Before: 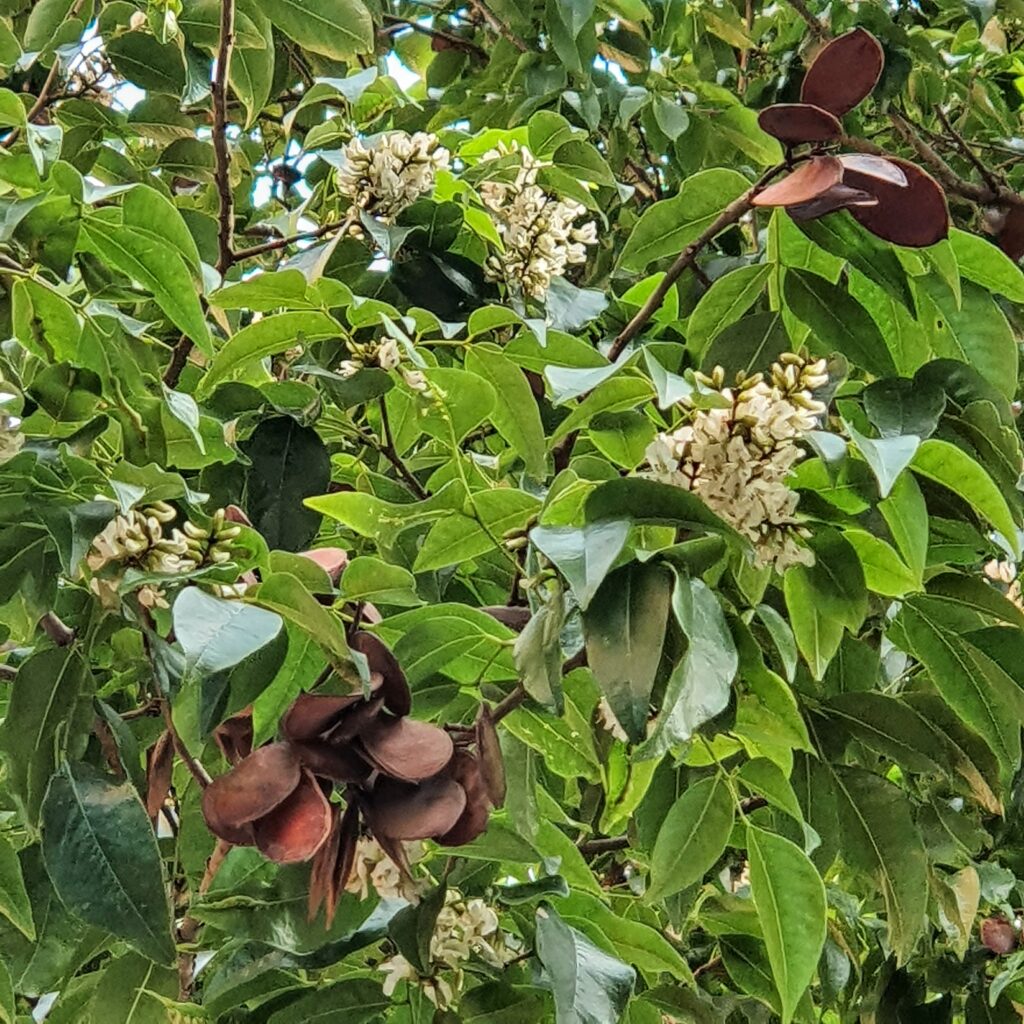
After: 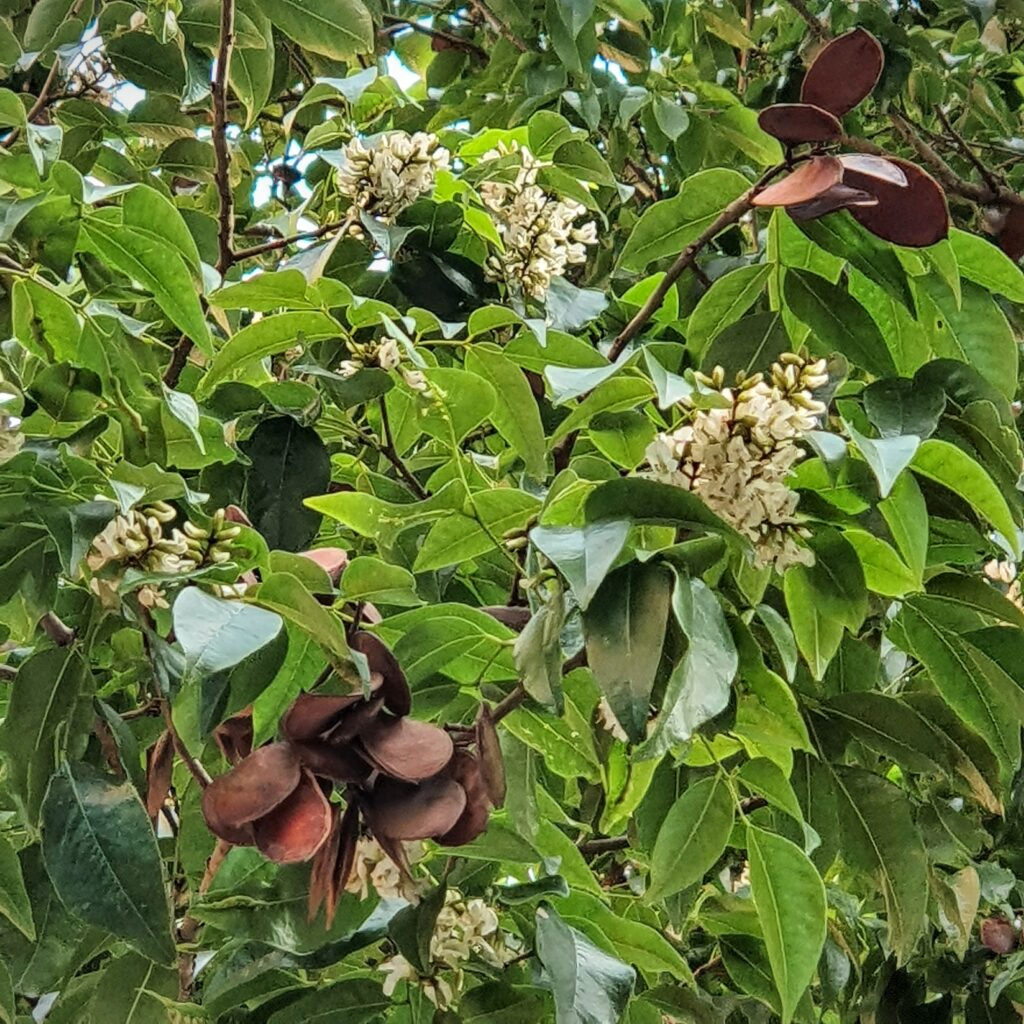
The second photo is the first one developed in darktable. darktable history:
vignetting: fall-off start 100%, fall-off radius 71%, brightness -0.434, saturation -0.2, width/height ratio 1.178, dithering 8-bit output, unbound false
tone equalizer: on, module defaults
